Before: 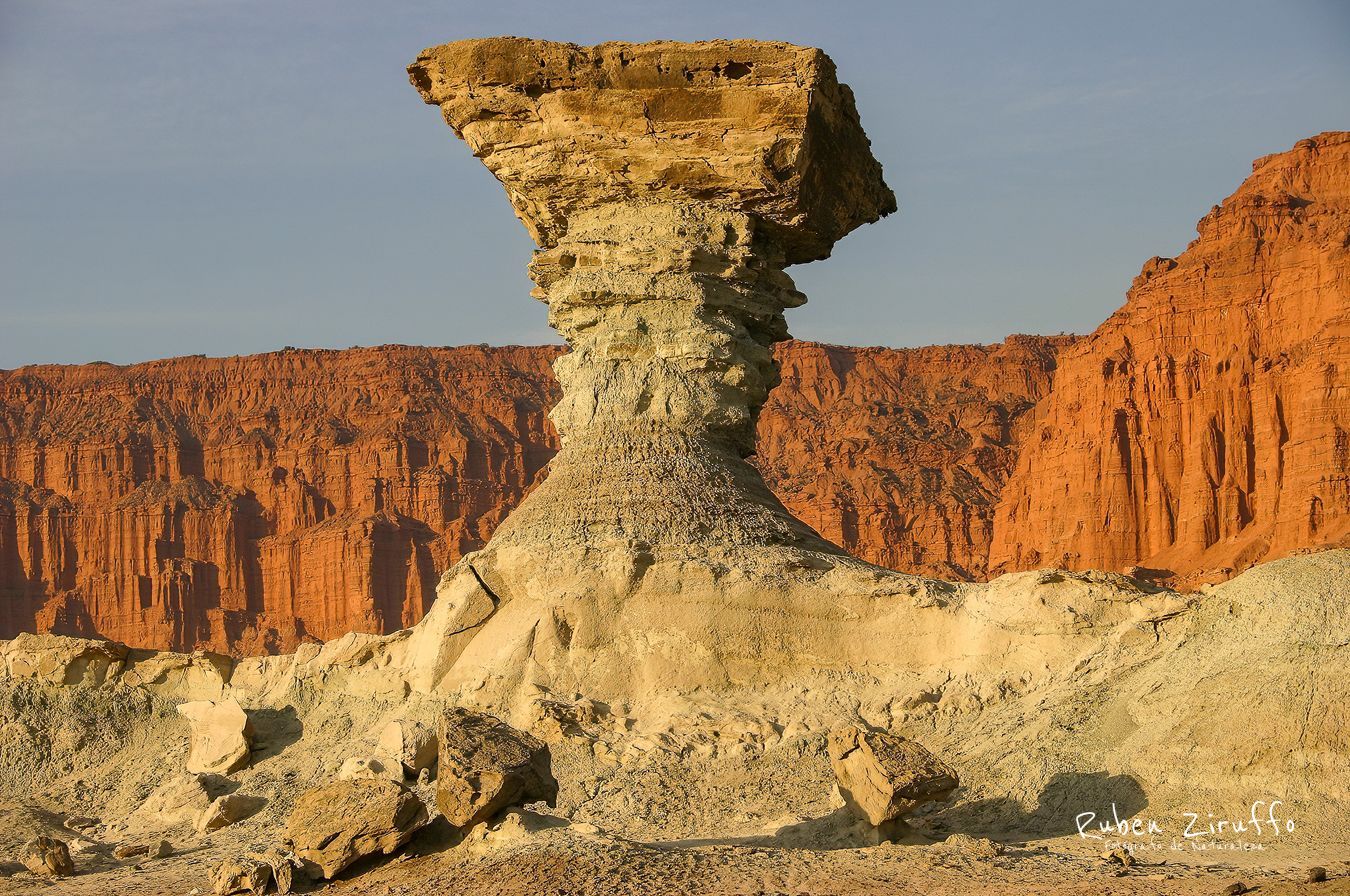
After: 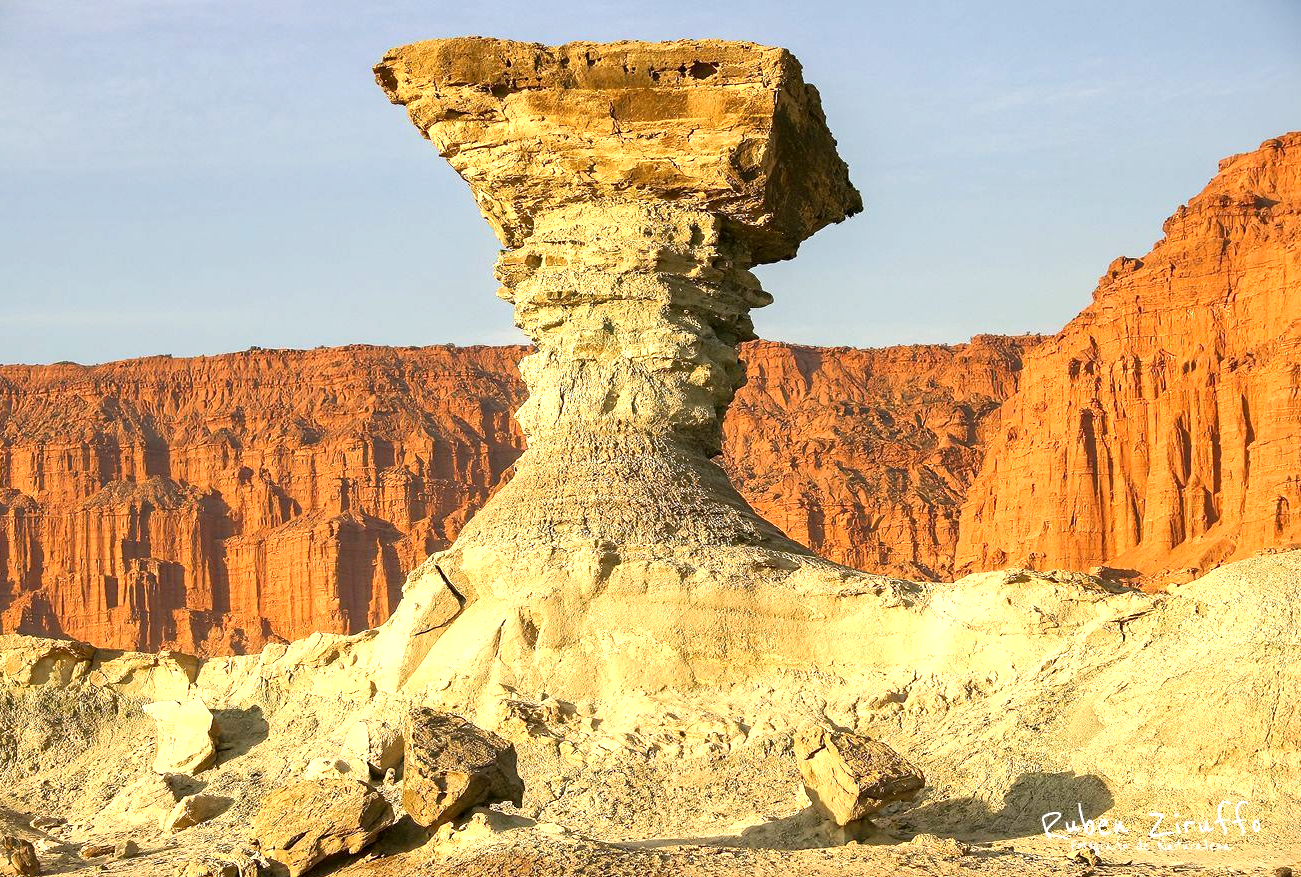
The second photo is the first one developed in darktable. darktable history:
crop and rotate: left 2.538%, right 1.055%, bottom 2.066%
exposure: black level correction 0.001, exposure 1 EV, compensate highlight preservation false
color correction: highlights b* 0.016
